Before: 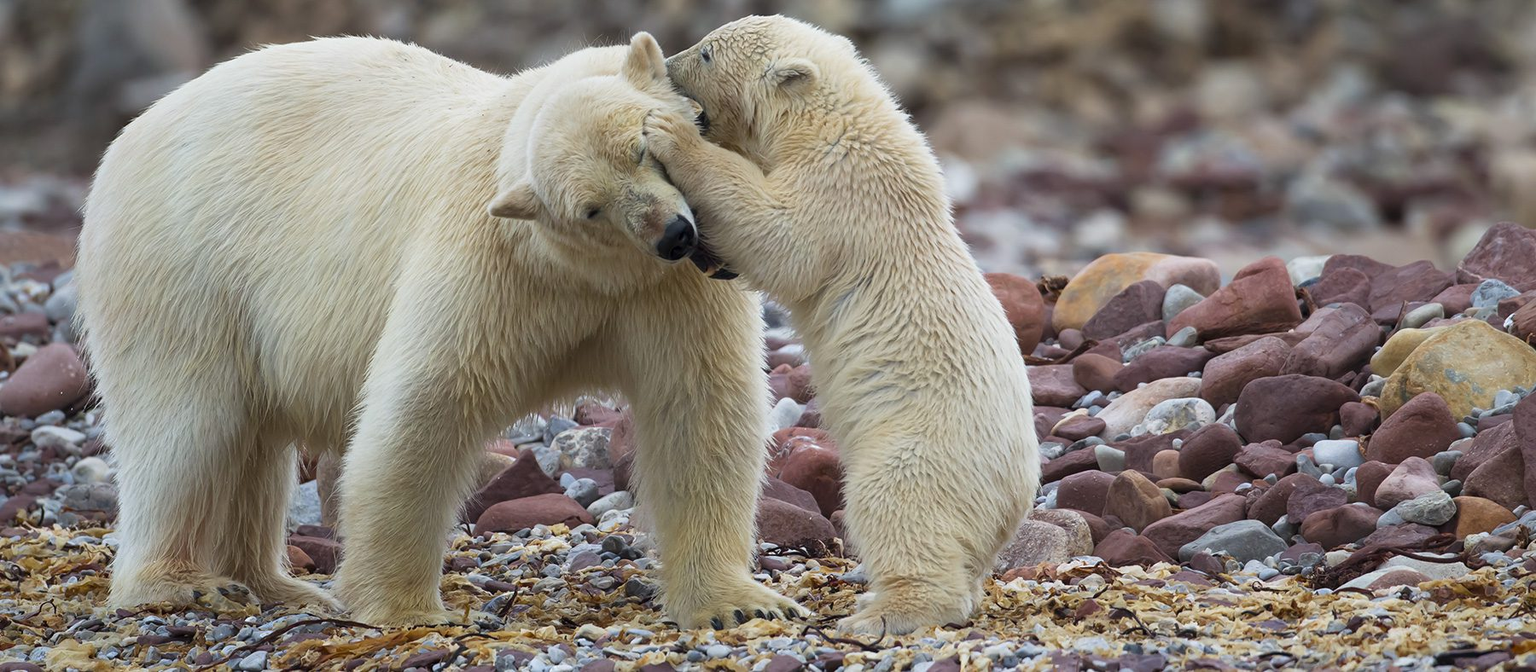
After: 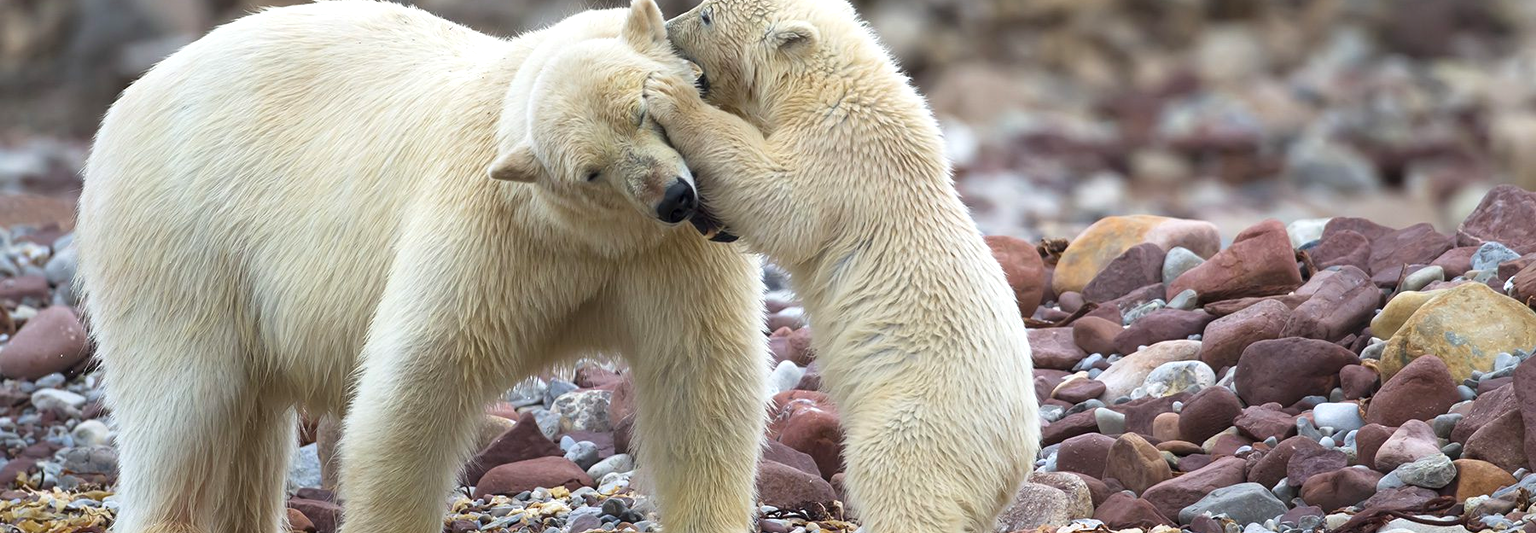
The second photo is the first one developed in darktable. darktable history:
exposure: exposure 0.197 EV
crop and rotate: top 5.667%, bottom 14.937%
